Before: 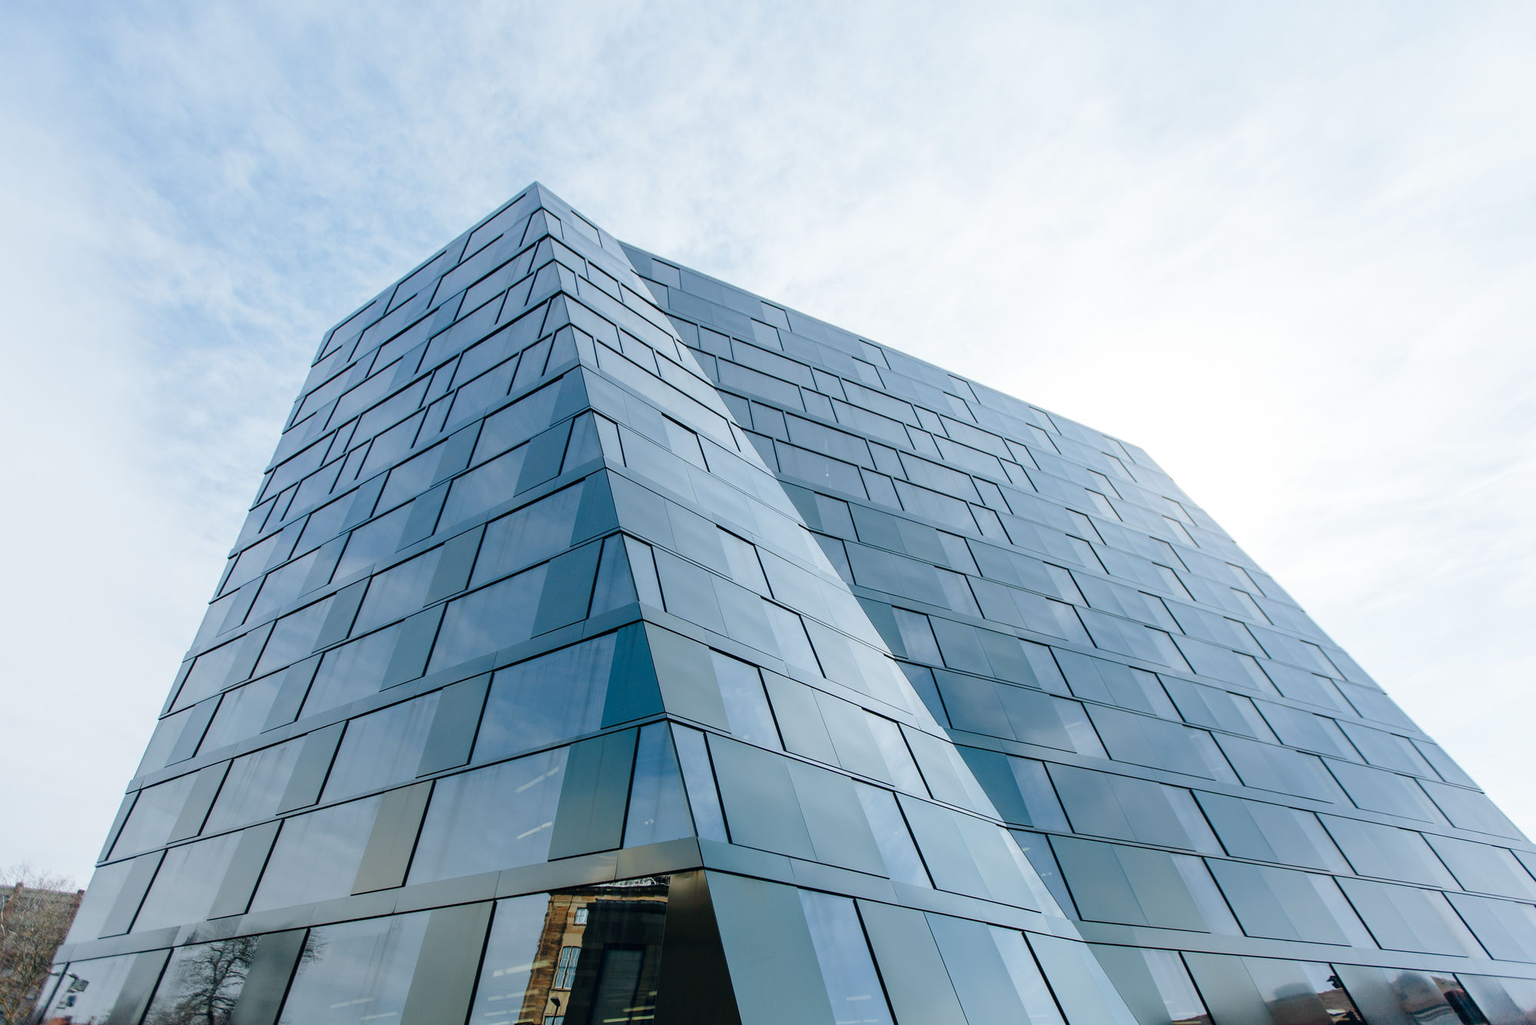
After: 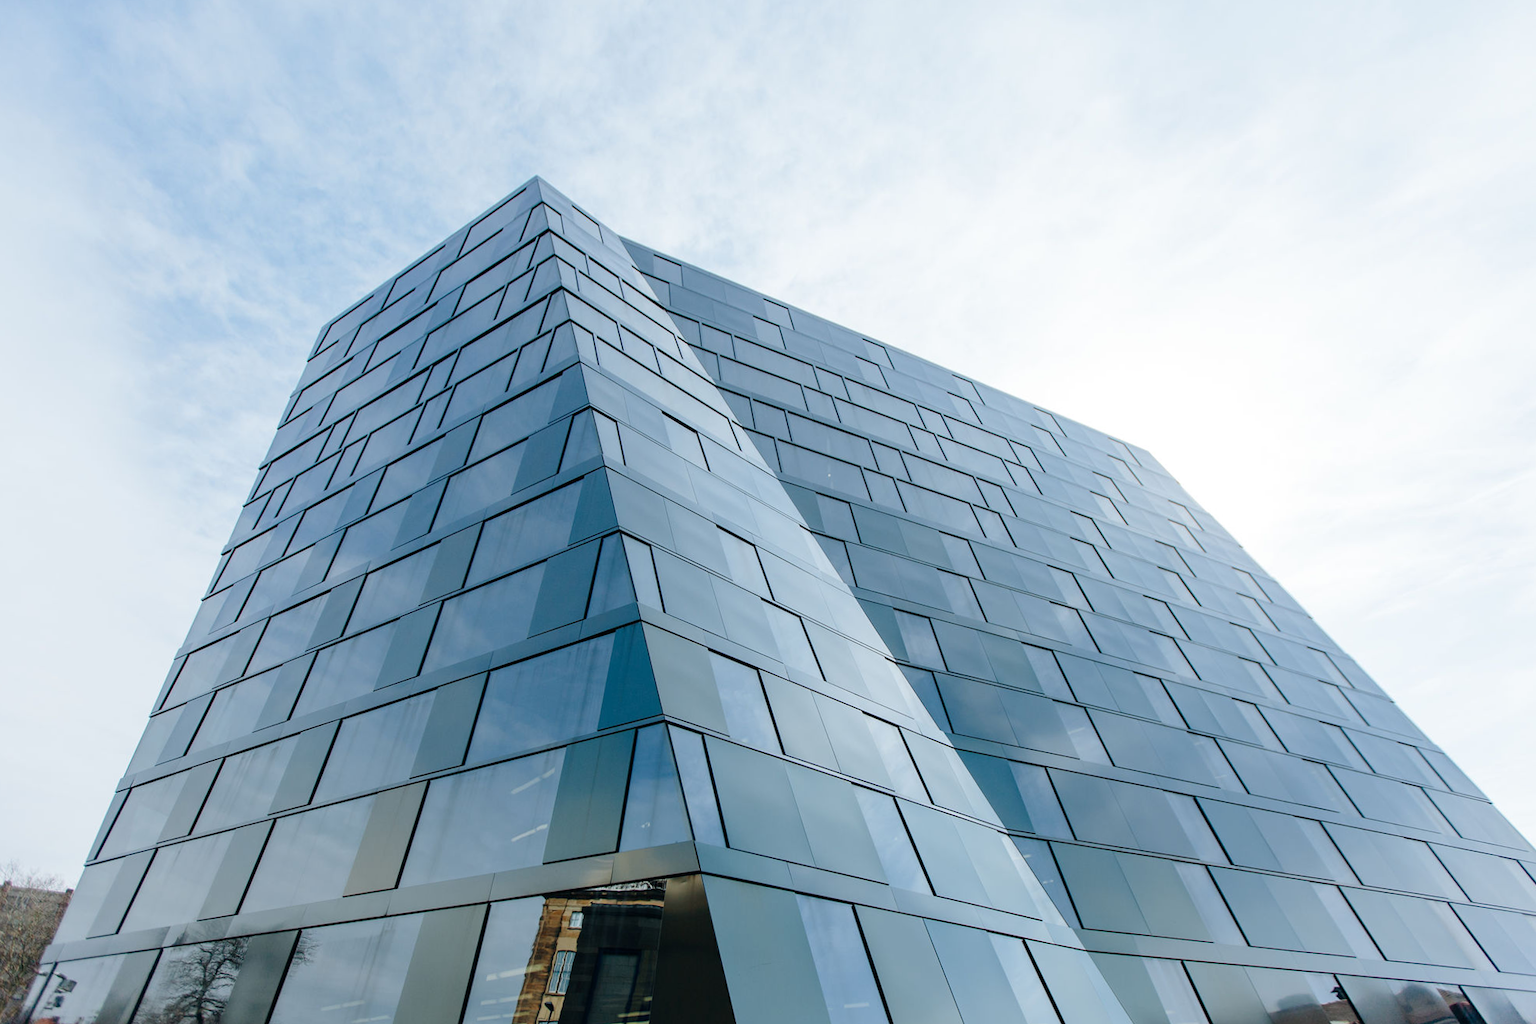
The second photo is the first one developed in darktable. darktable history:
crop and rotate: angle -0.495°
